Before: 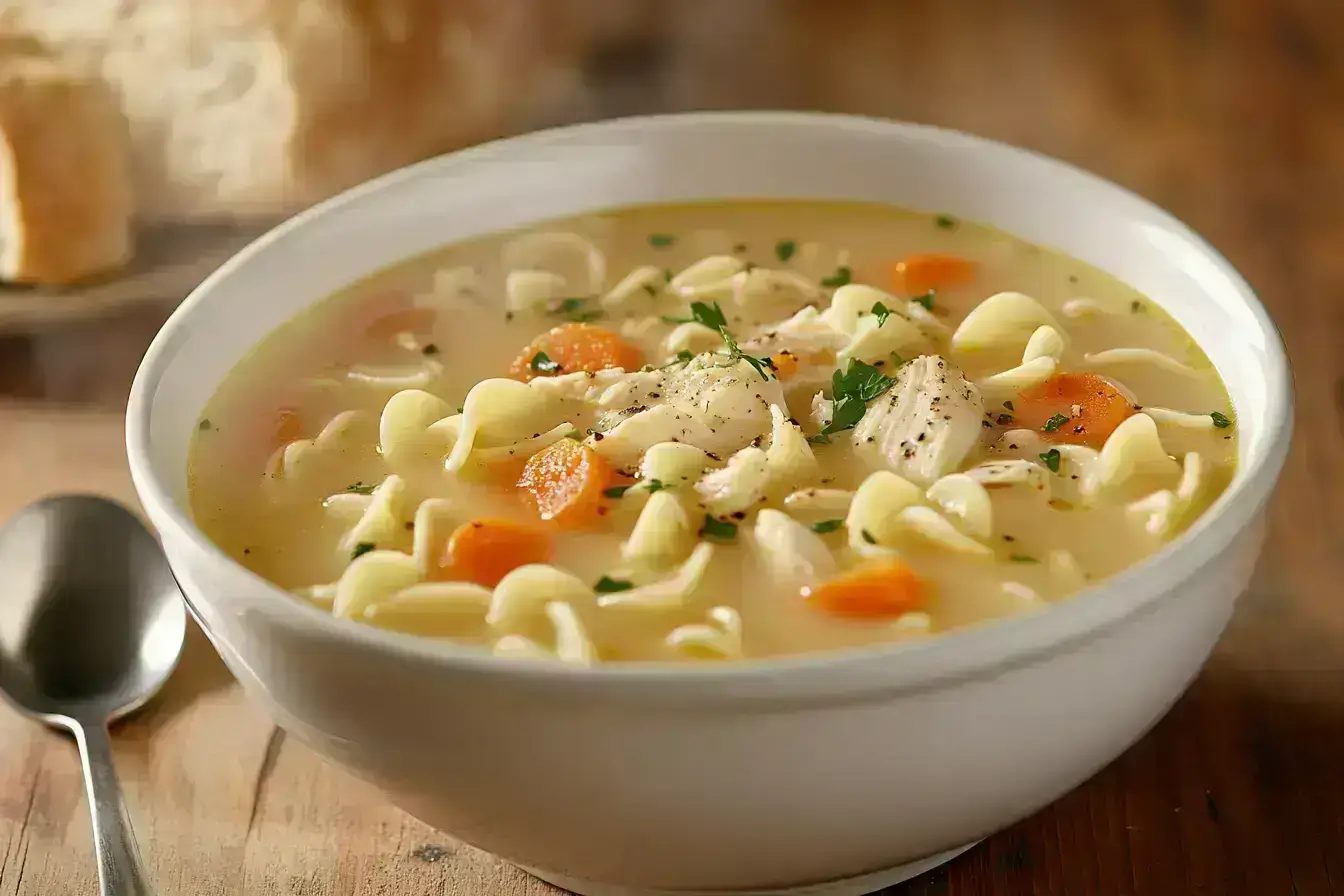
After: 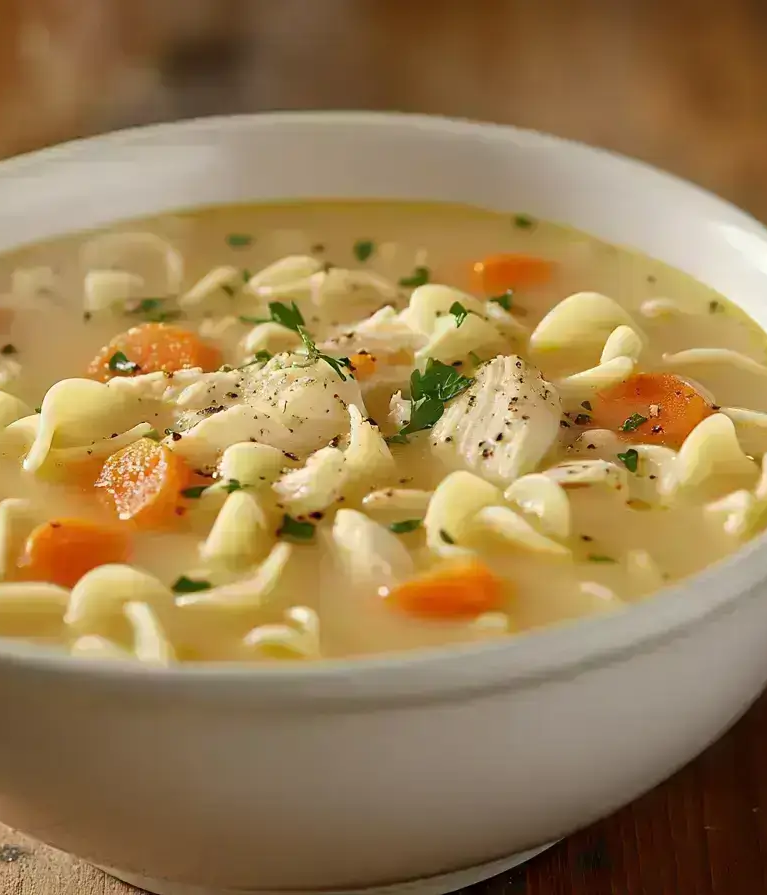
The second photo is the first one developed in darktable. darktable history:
crop: left 31.44%, top 0.014%, right 11.424%
